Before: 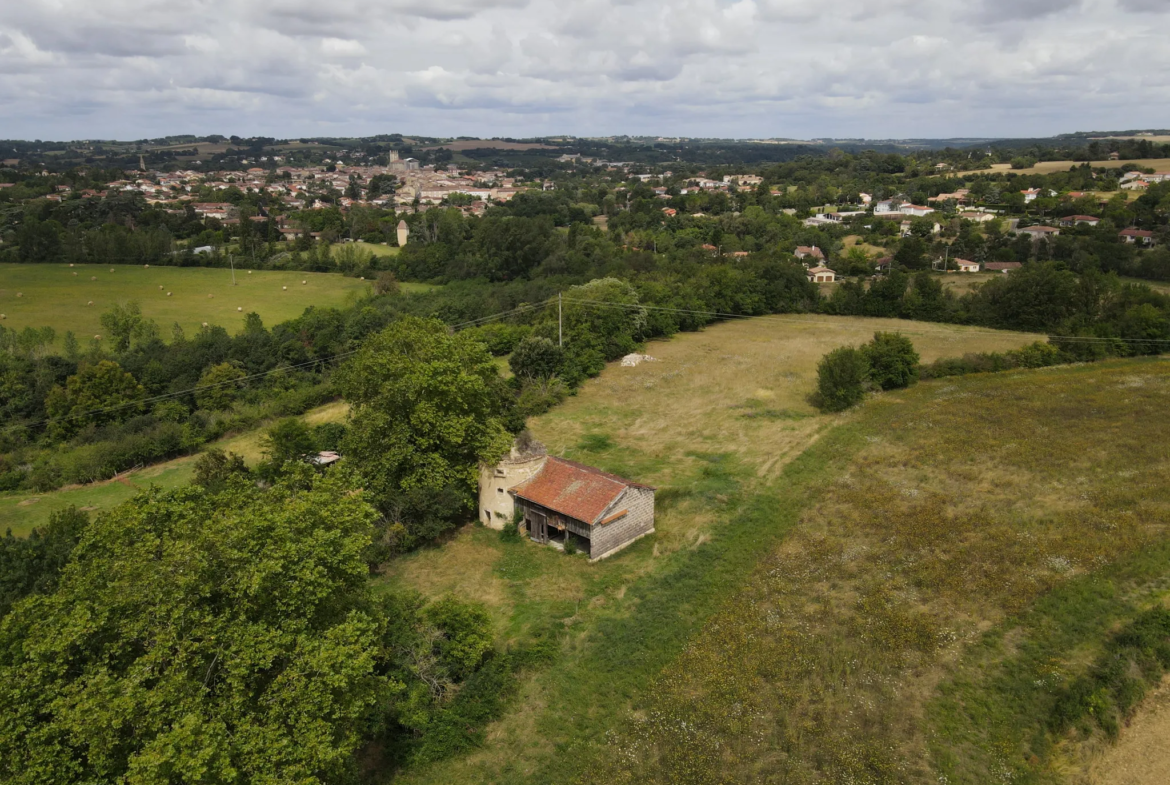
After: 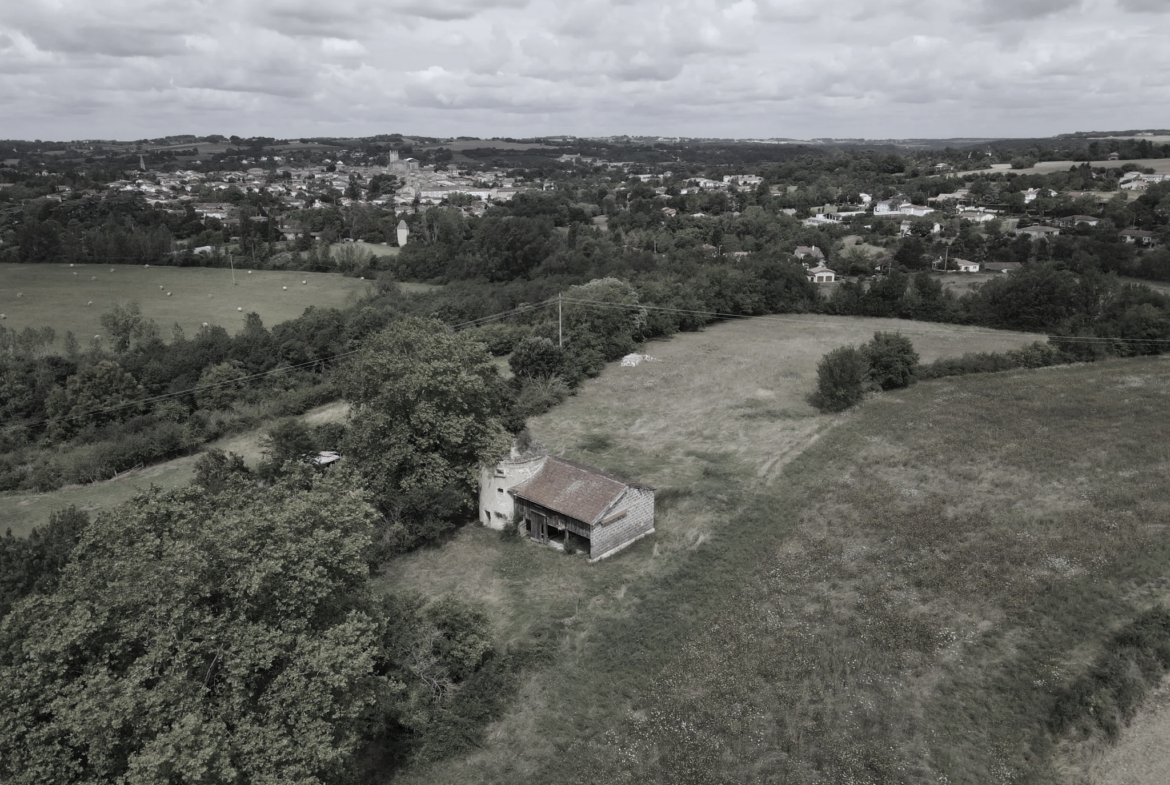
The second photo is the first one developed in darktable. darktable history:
color correction: saturation 0.2
color balance: output saturation 98.5%
white balance: red 0.948, green 1.02, blue 1.176
